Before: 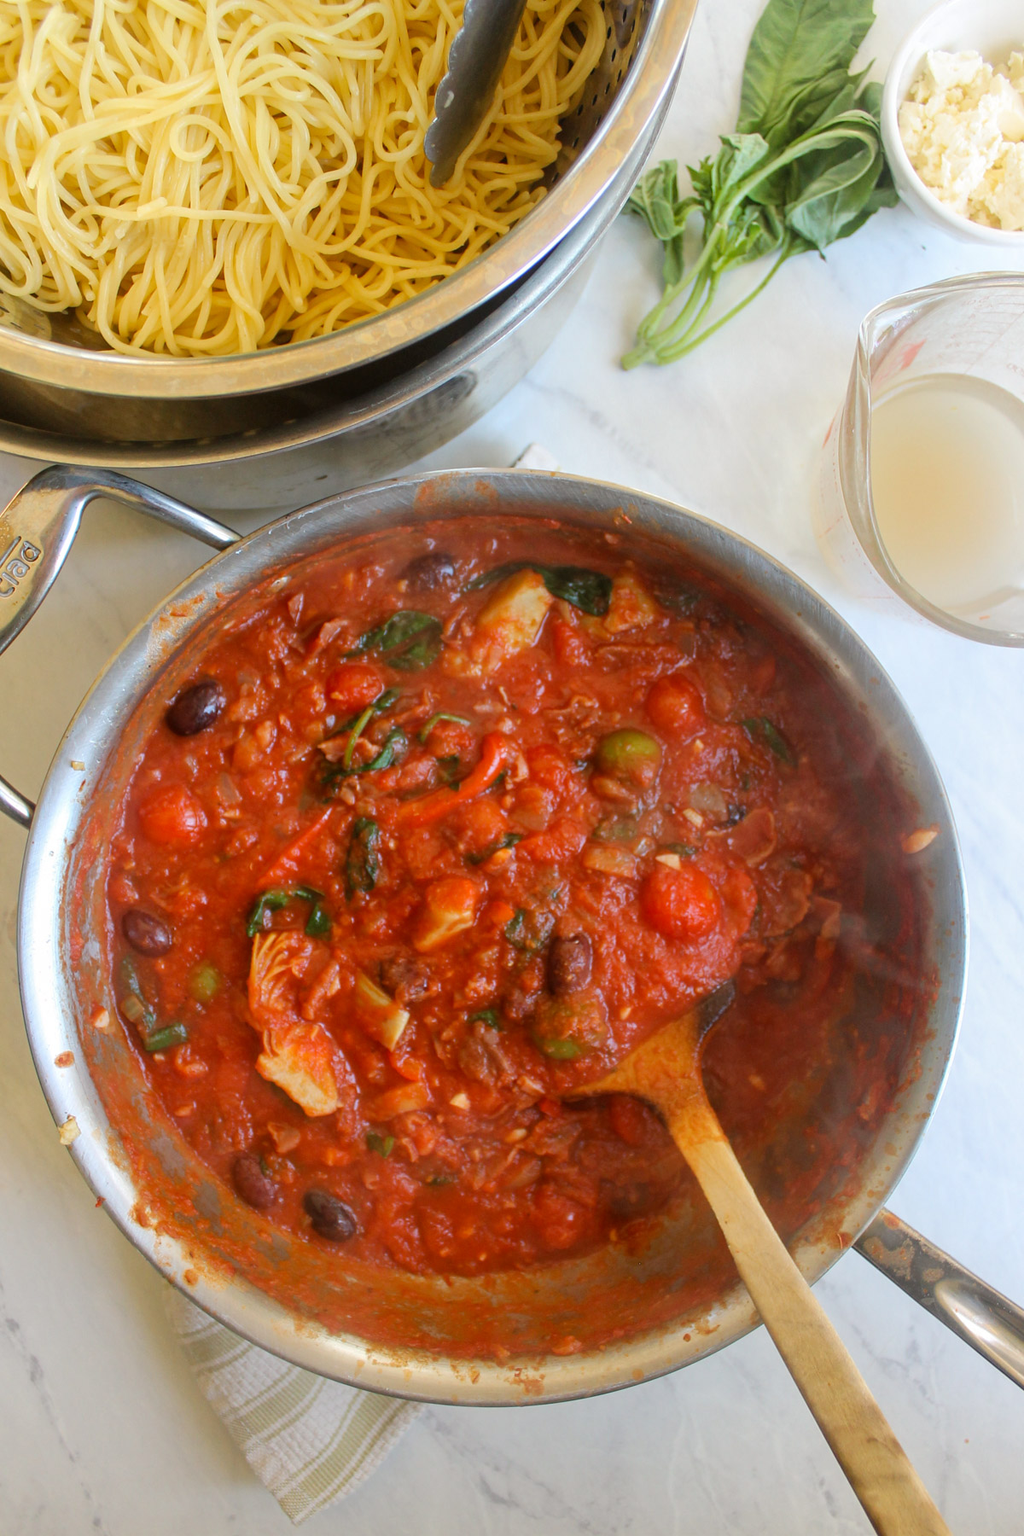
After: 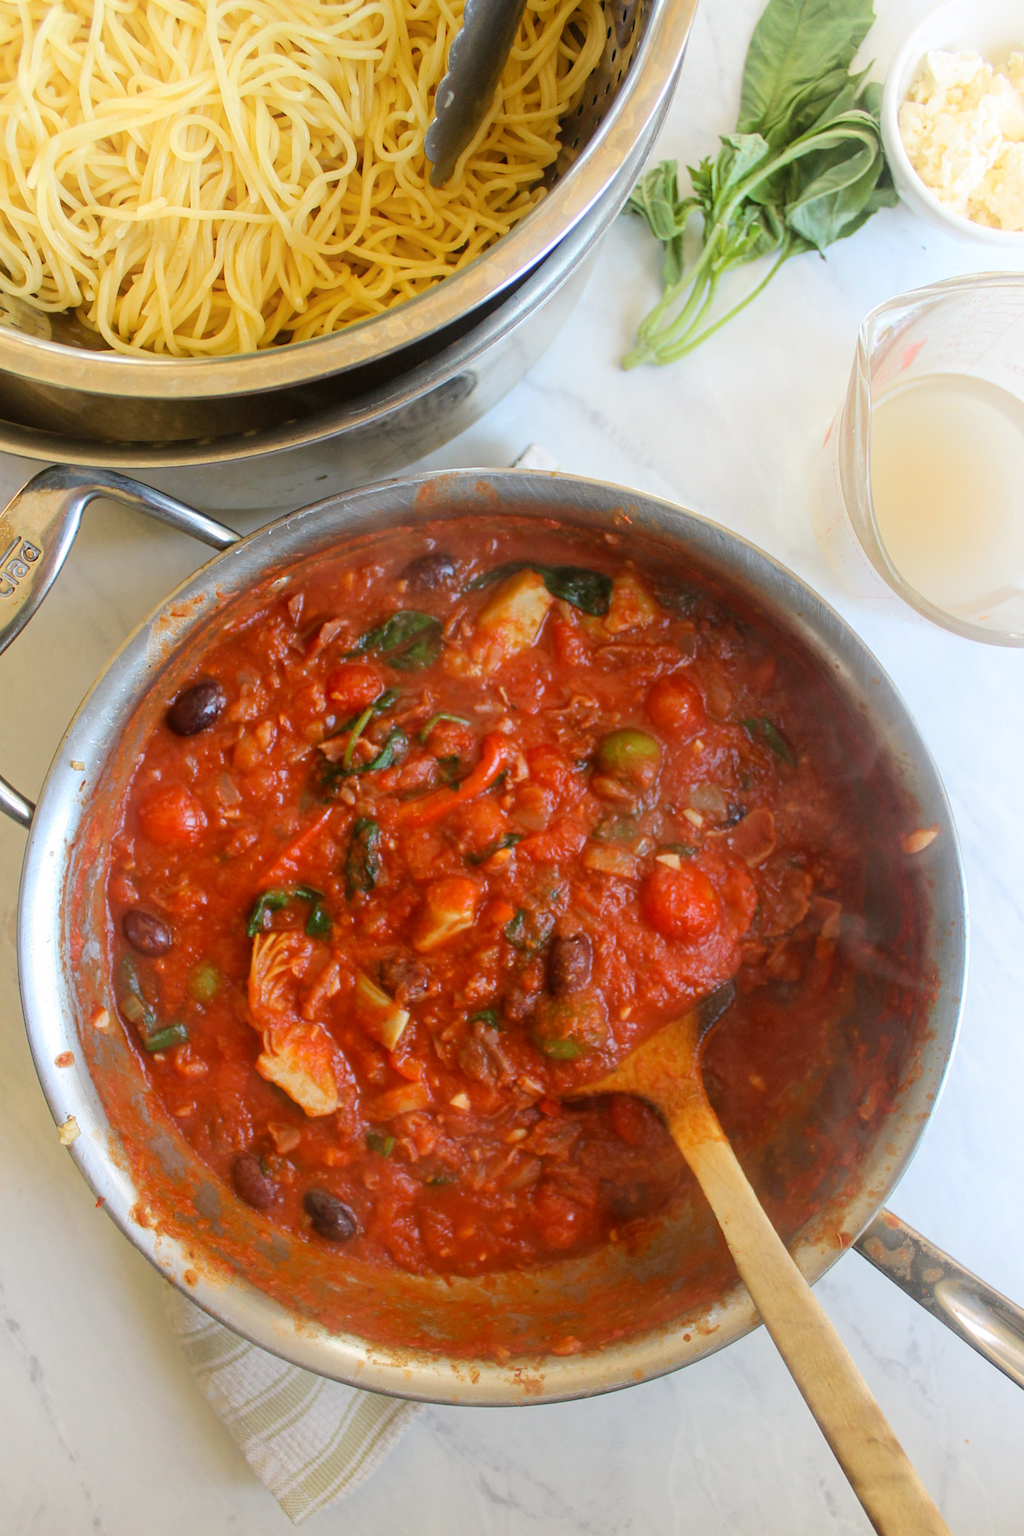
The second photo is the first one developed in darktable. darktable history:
shadows and highlights: shadows -23.34, highlights 44.46, soften with gaussian
